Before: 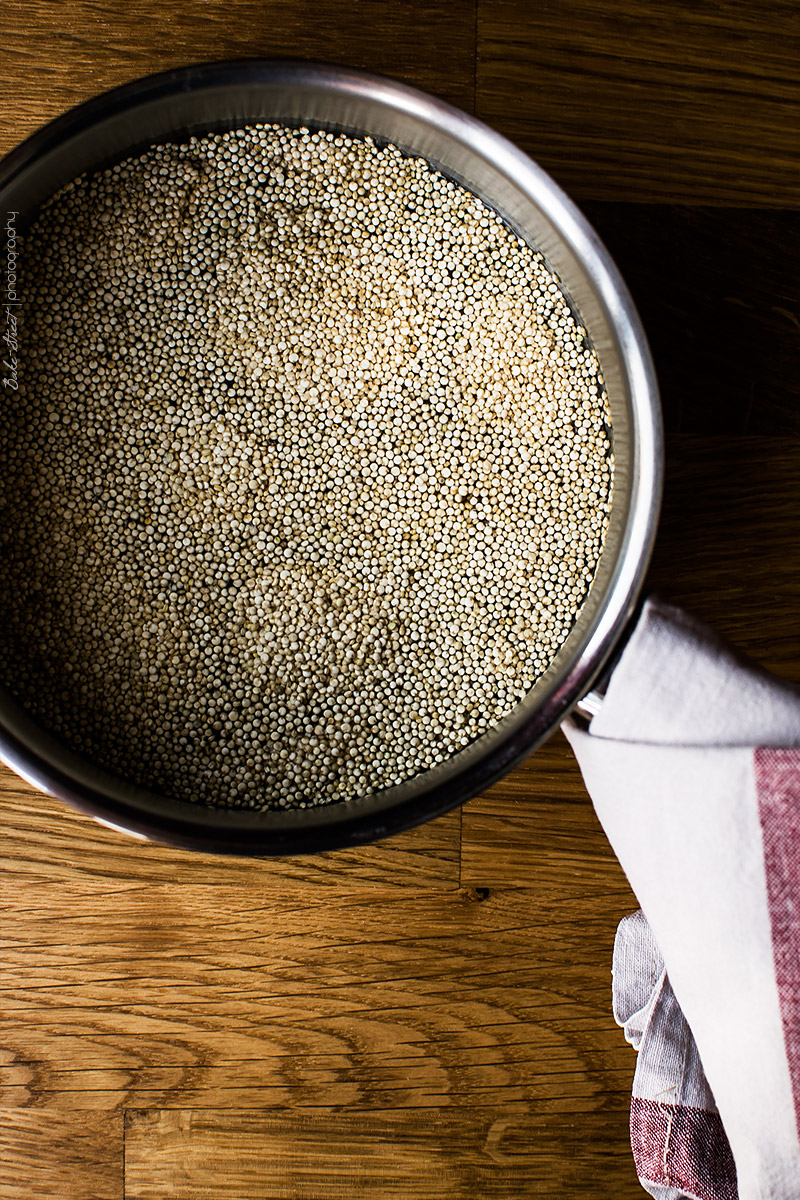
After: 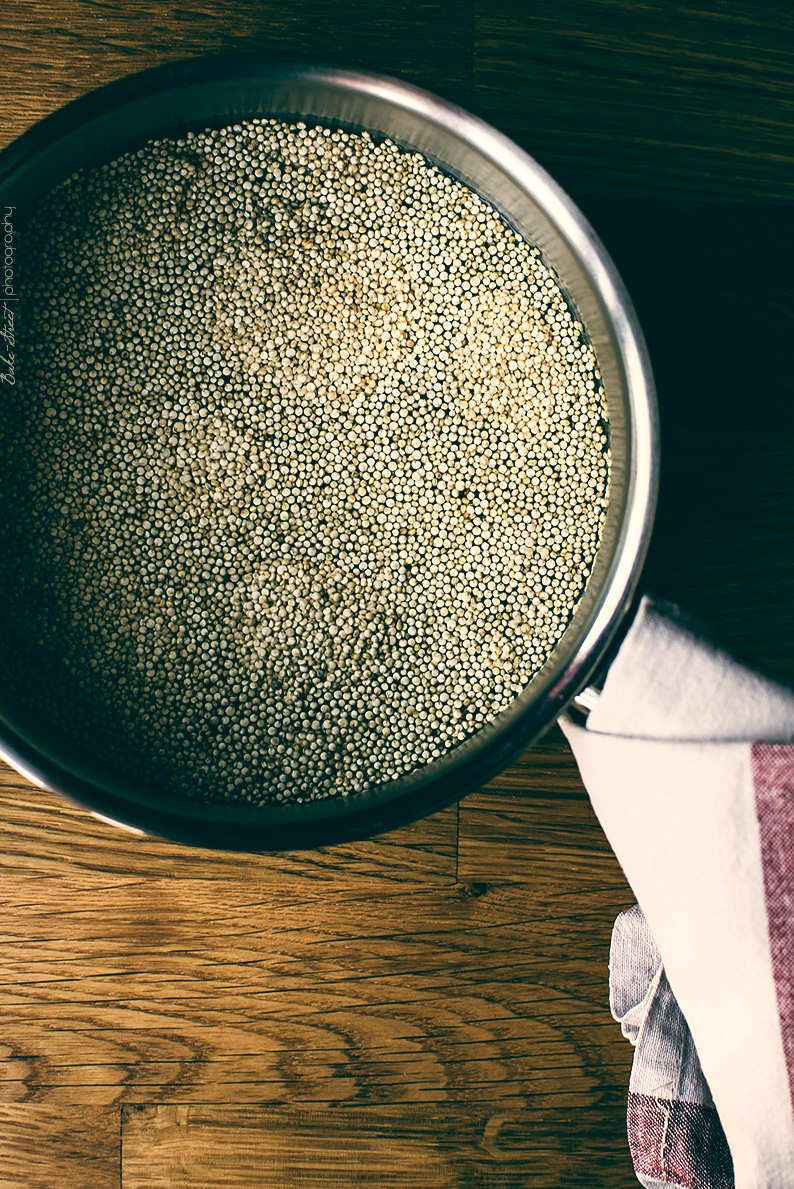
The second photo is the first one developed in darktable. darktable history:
color balance: lift [1.005, 0.99, 1.007, 1.01], gamma [1, 0.979, 1.011, 1.021], gain [0.923, 1.098, 1.025, 0.902], input saturation 90.45%, contrast 7.73%, output saturation 105.91%
crop: left 0.434%, top 0.485%, right 0.244%, bottom 0.386%
